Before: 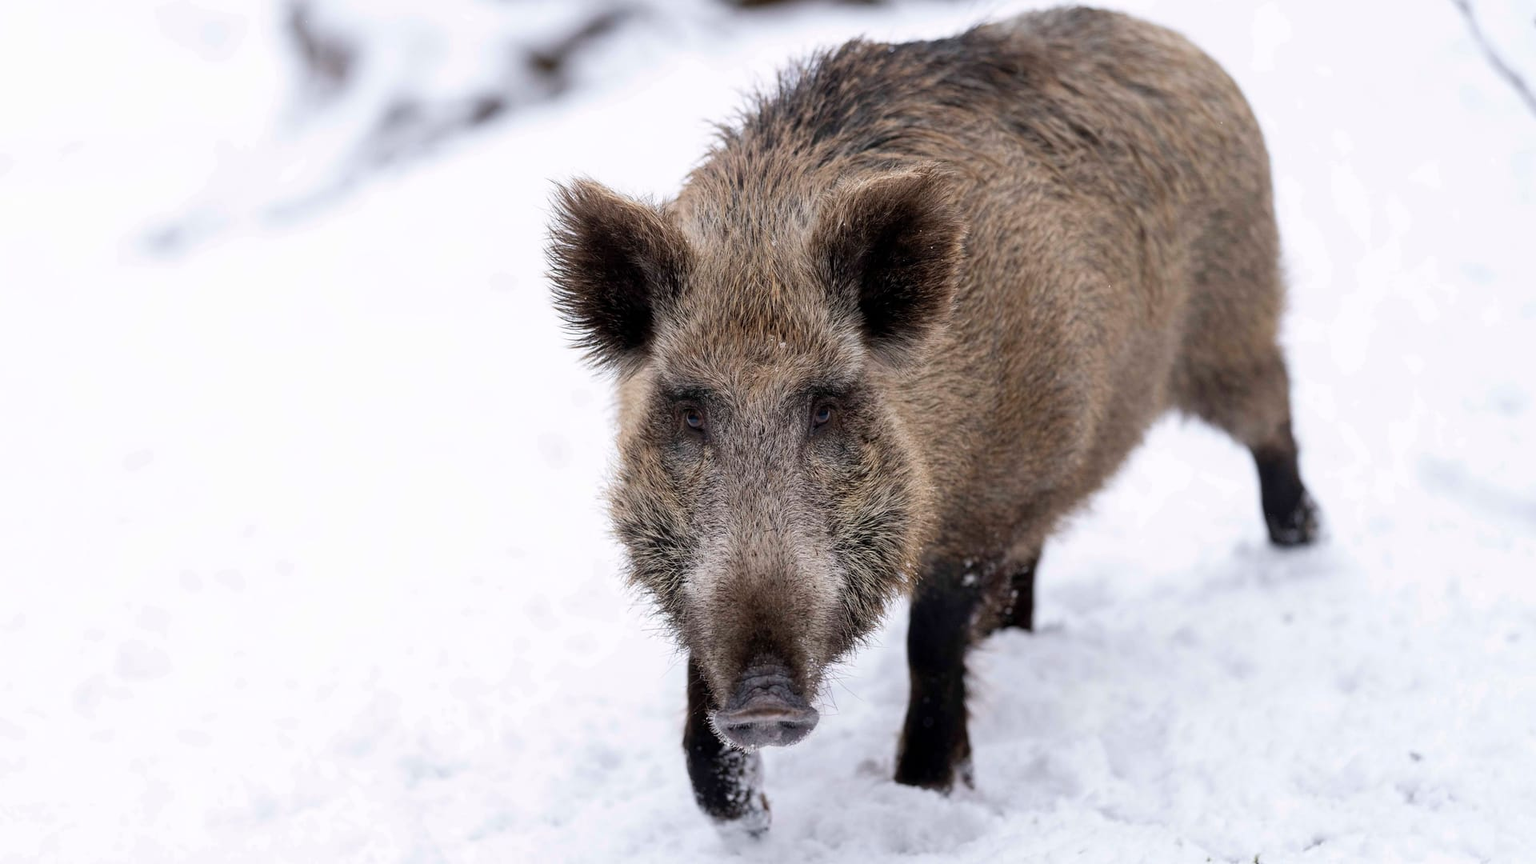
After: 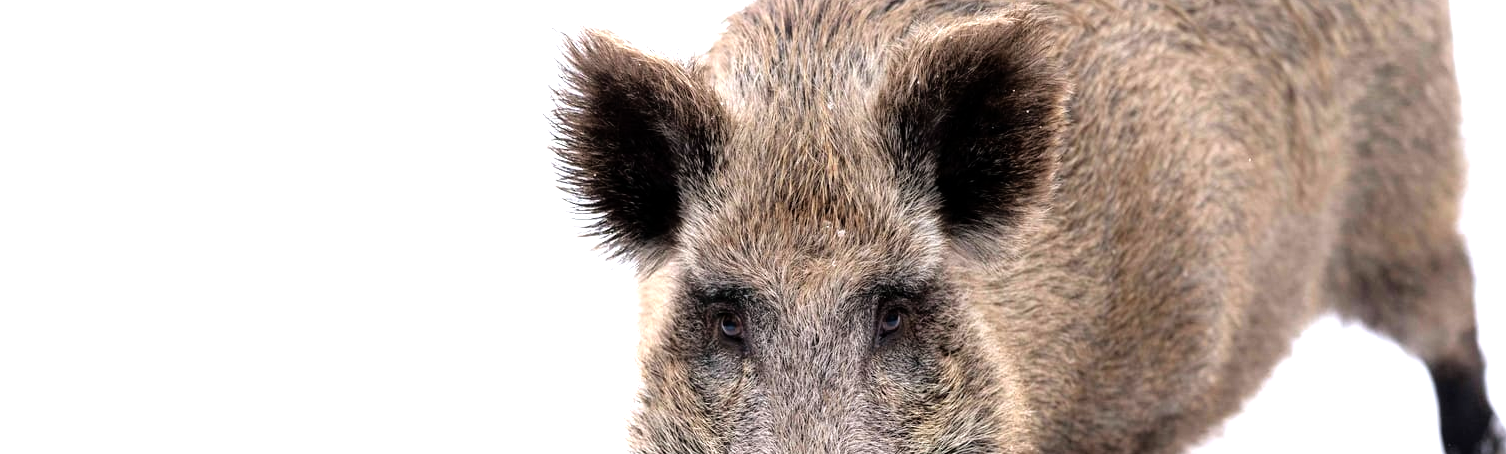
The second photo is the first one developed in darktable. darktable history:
exposure: compensate highlight preservation false
tone equalizer: -8 EV -1.11 EV, -7 EV -1.03 EV, -6 EV -0.86 EV, -5 EV -0.581 EV, -3 EV 0.545 EV, -2 EV 0.837 EV, -1 EV 0.992 EV, +0 EV 1.08 EV
crop: left 7.144%, top 18.424%, right 14.376%, bottom 39.492%
